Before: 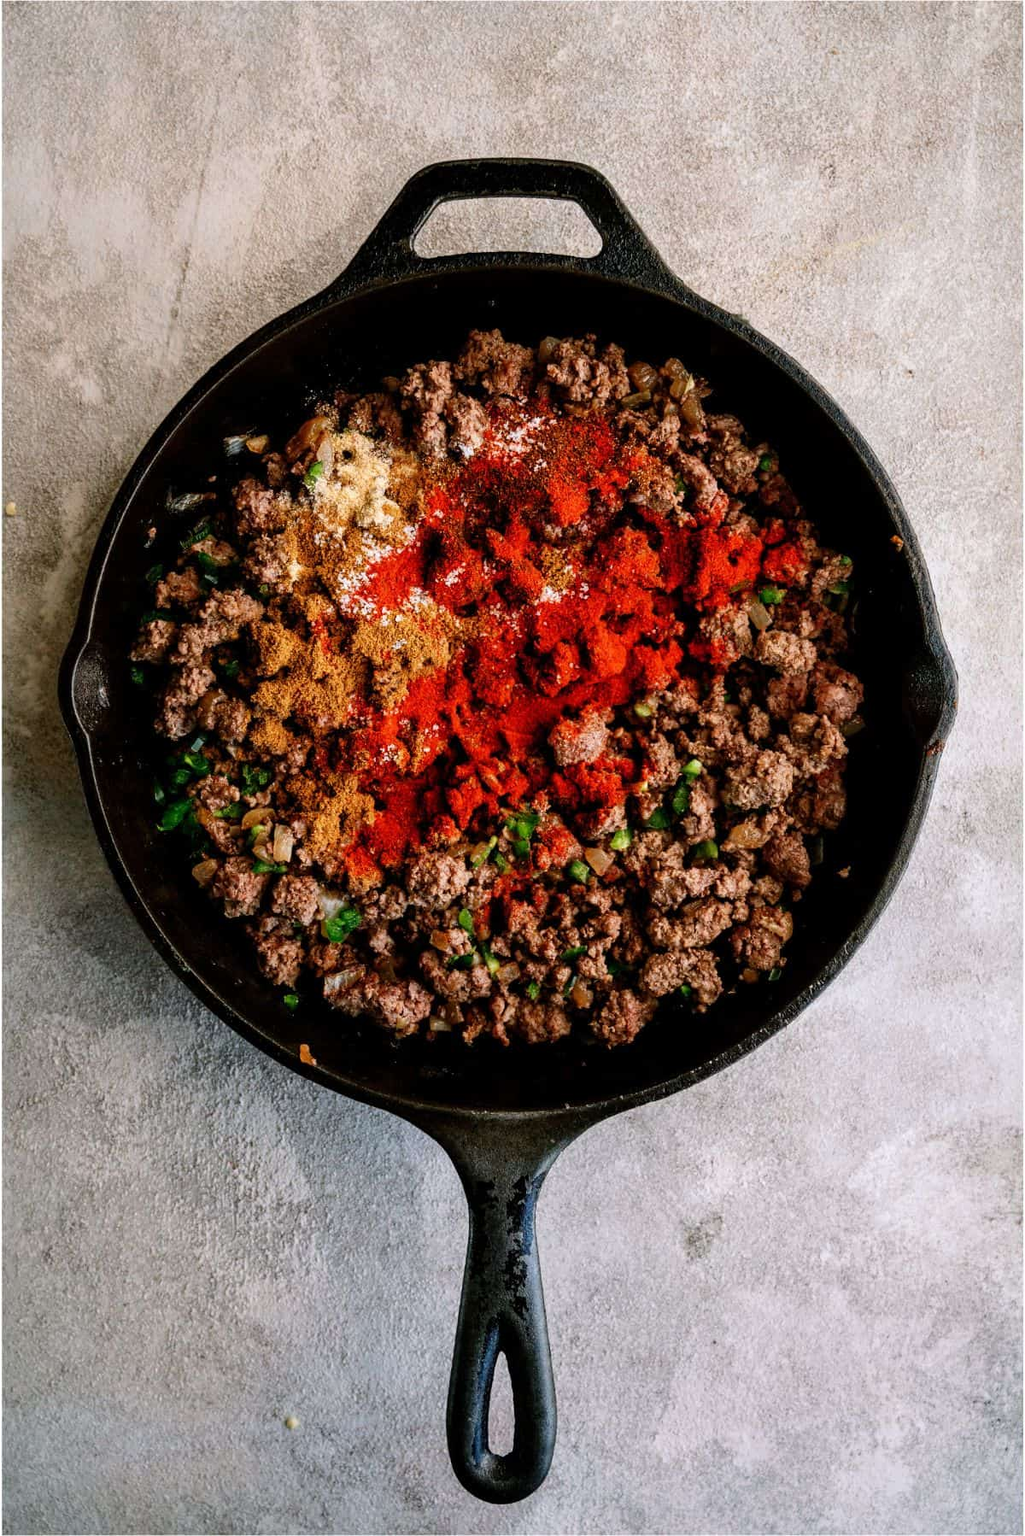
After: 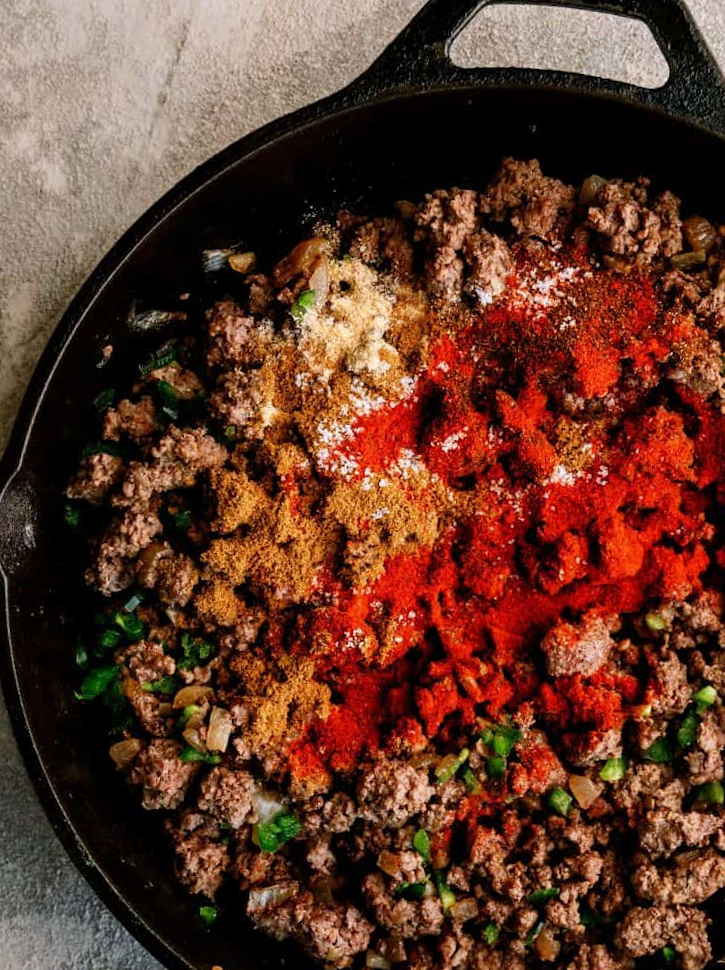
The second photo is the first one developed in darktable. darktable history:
crop and rotate: angle -6.42°, left 2.09%, top 6.656%, right 27.723%, bottom 30.666%
